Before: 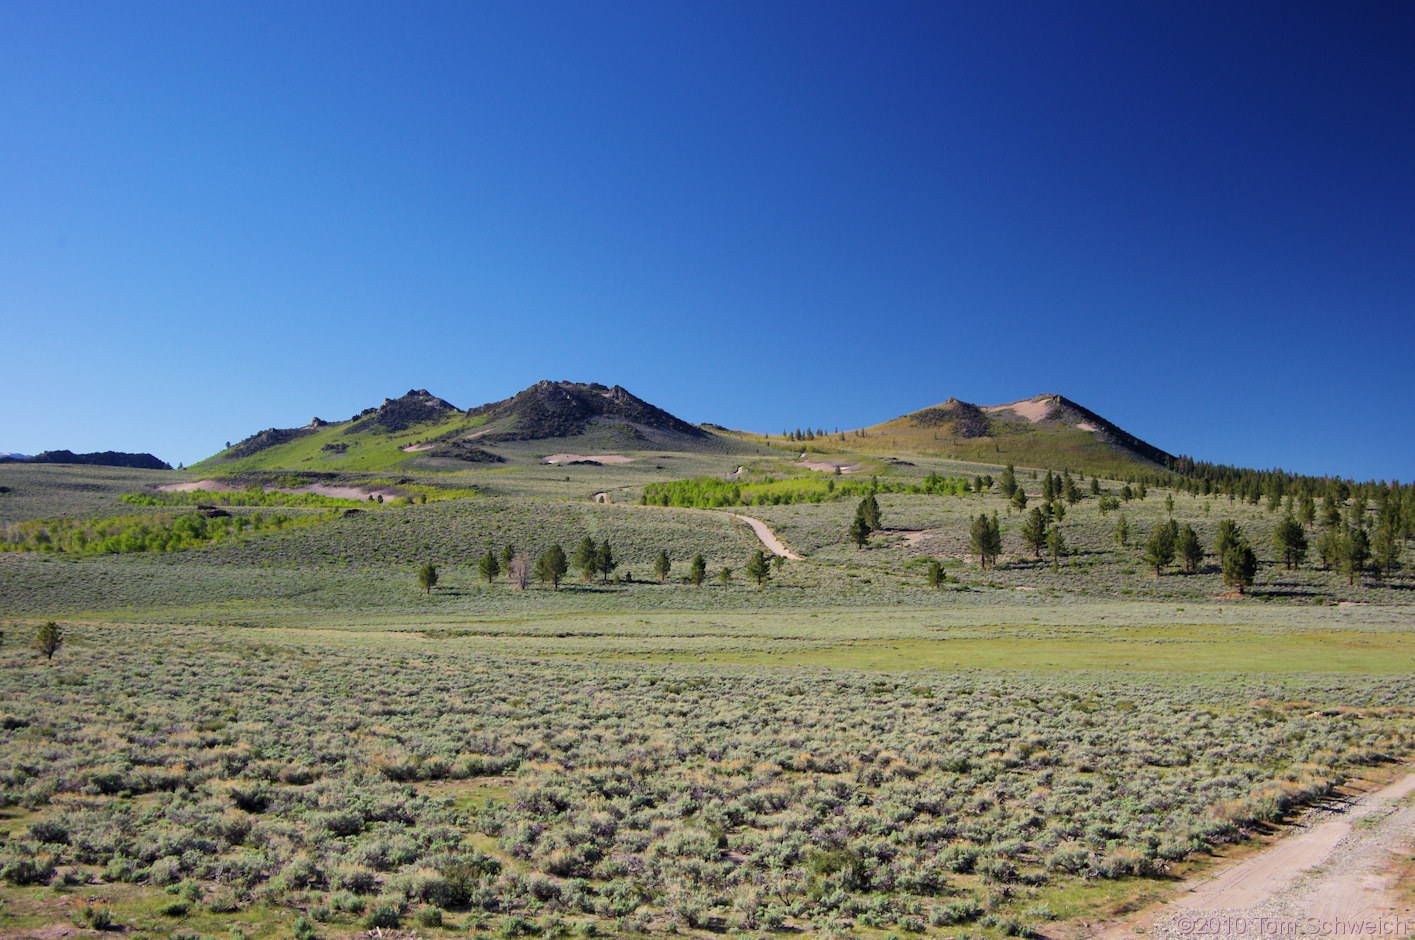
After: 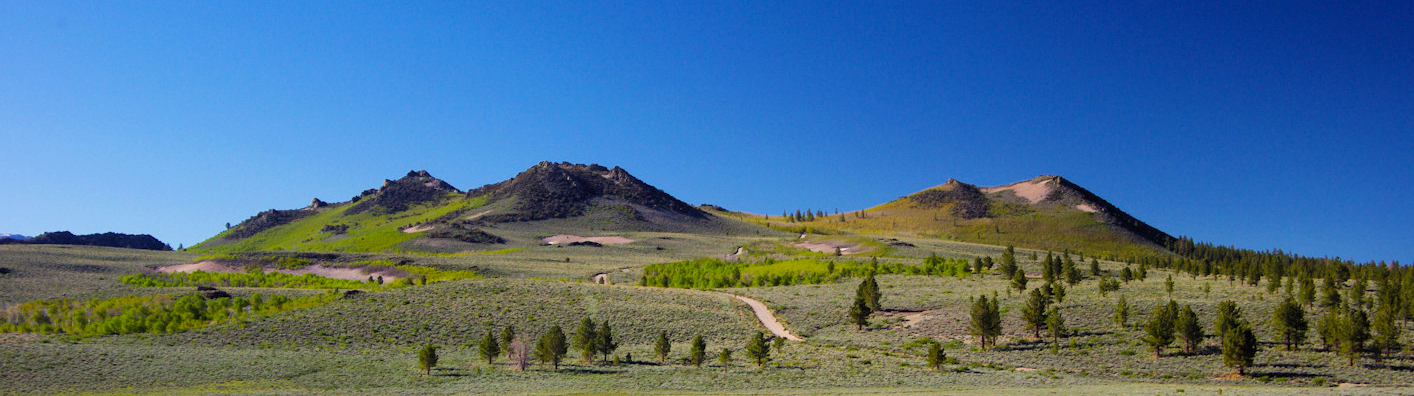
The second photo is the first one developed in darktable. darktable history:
color balance rgb: power › luminance -3.977%, power › chroma 0.586%, power › hue 43.23°, perceptual saturation grading › global saturation 25.143%, global vibrance 9.288%
crop and rotate: top 23.447%, bottom 34.412%
